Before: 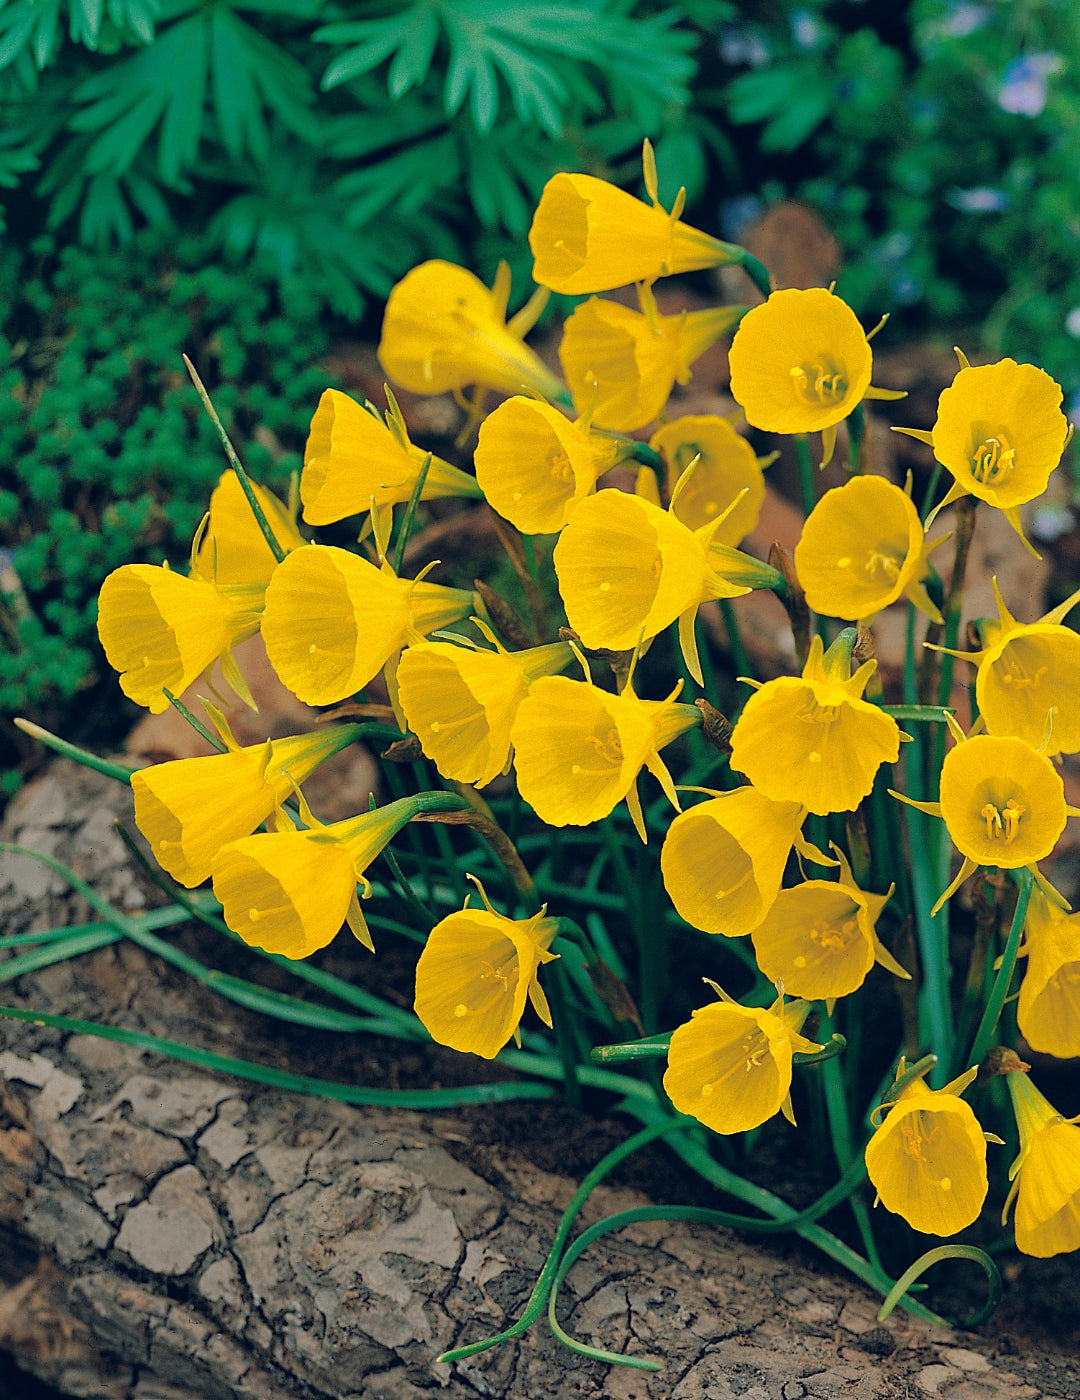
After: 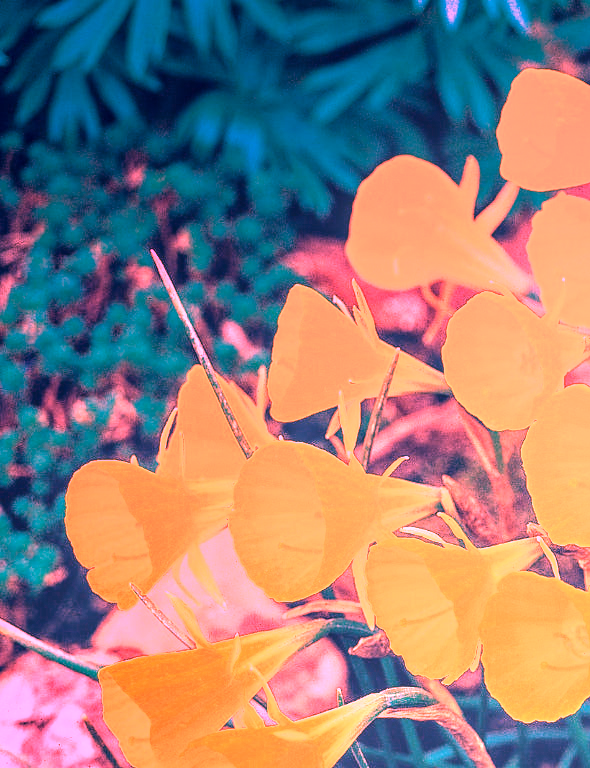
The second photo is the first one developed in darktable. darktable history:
local contrast: on, module defaults
graduated density: hue 238.83°, saturation 50%
tone equalizer: on, module defaults
crop and rotate: left 3.047%, top 7.509%, right 42.236%, bottom 37.598%
color correction: highlights a* -11.71, highlights b* -15.58
white balance: red 4.26, blue 1.802
